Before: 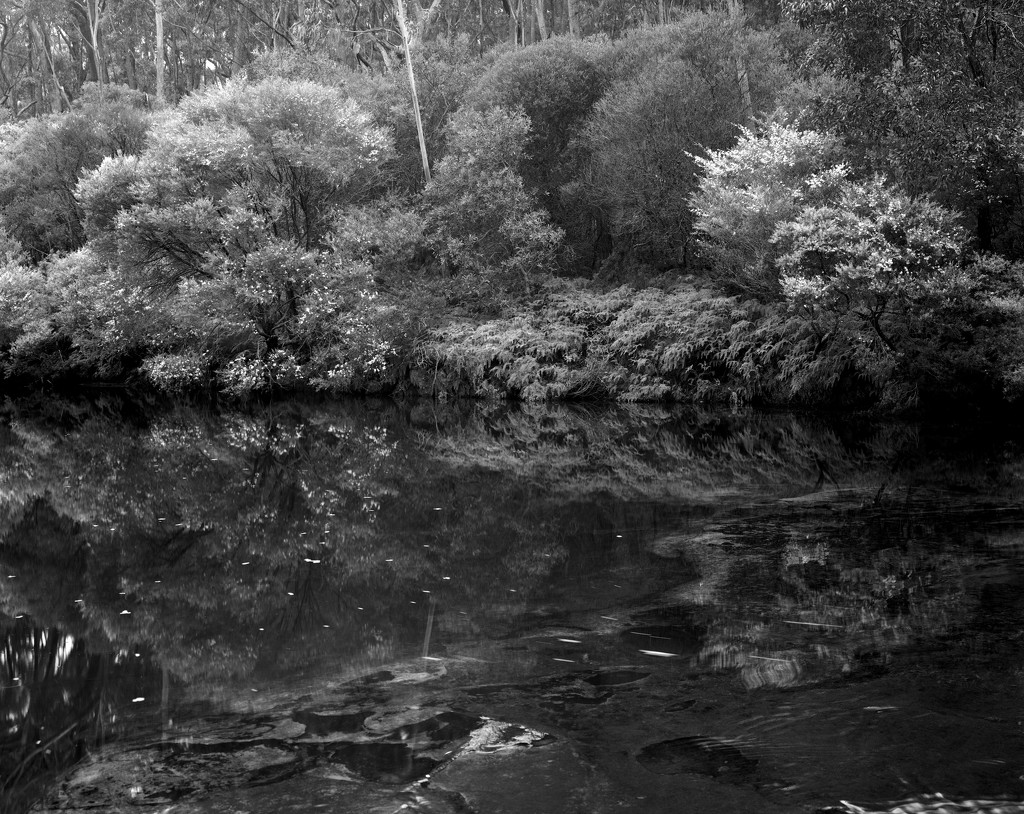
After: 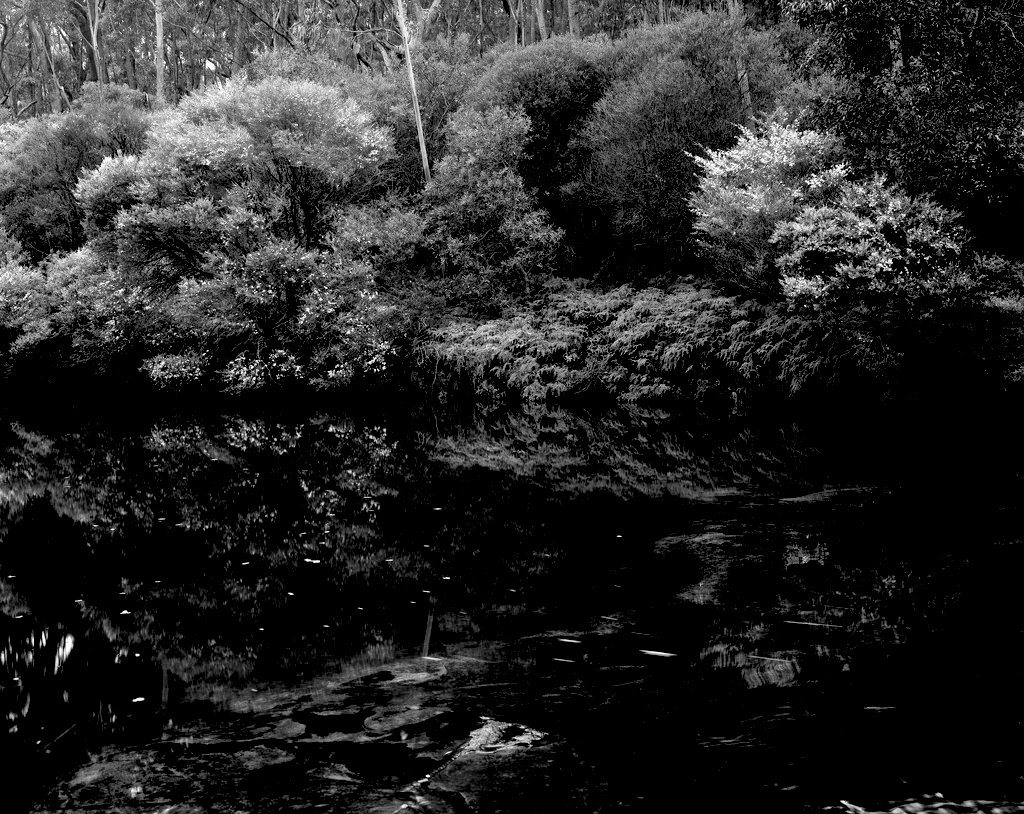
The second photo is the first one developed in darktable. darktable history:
exposure: black level correction 0.047, exposure 0.012 EV, compensate exposure bias true, compensate highlight preservation false
